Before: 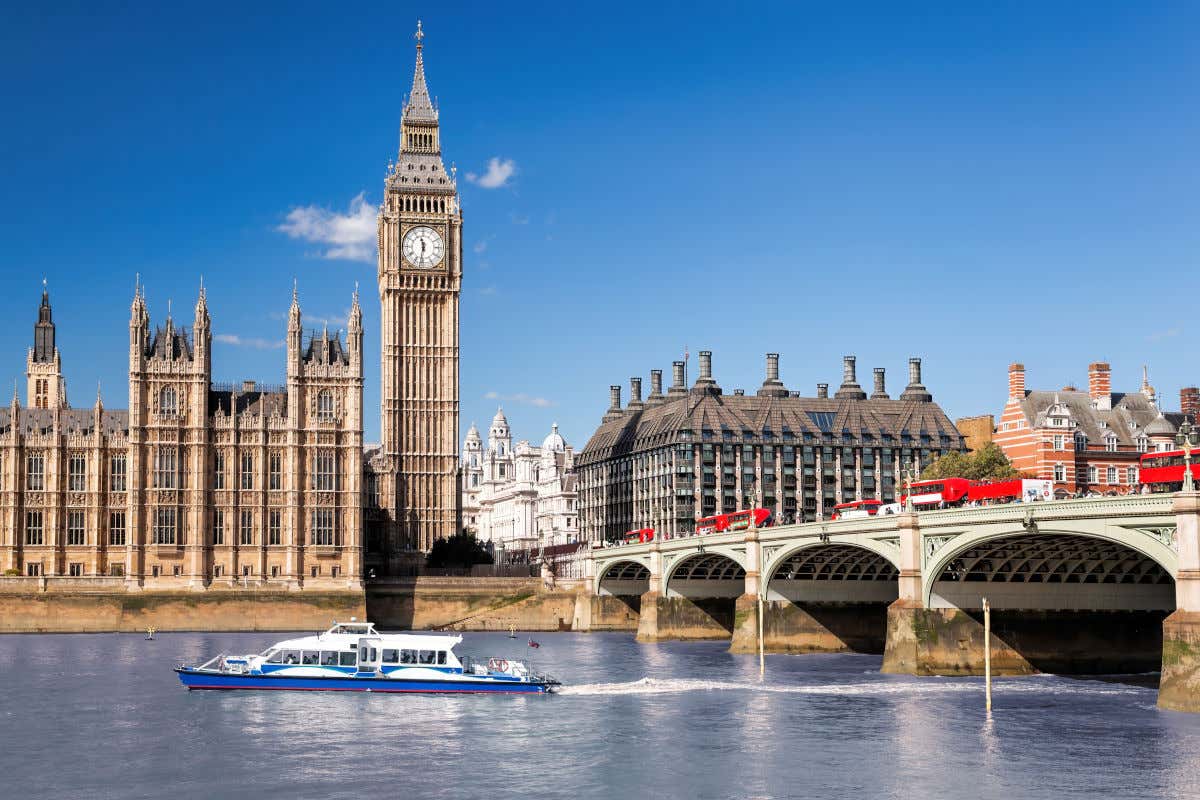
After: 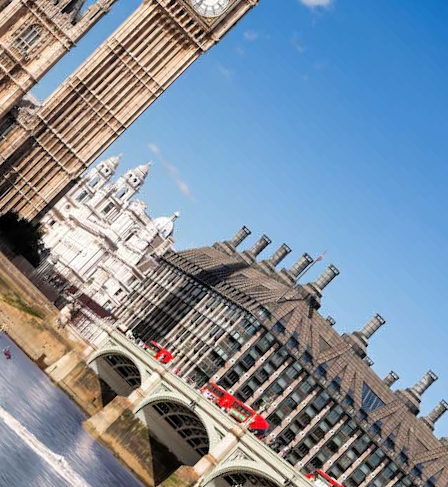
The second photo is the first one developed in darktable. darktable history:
crop and rotate: angle -45.04°, top 16.535%, right 0.825%, bottom 11.72%
